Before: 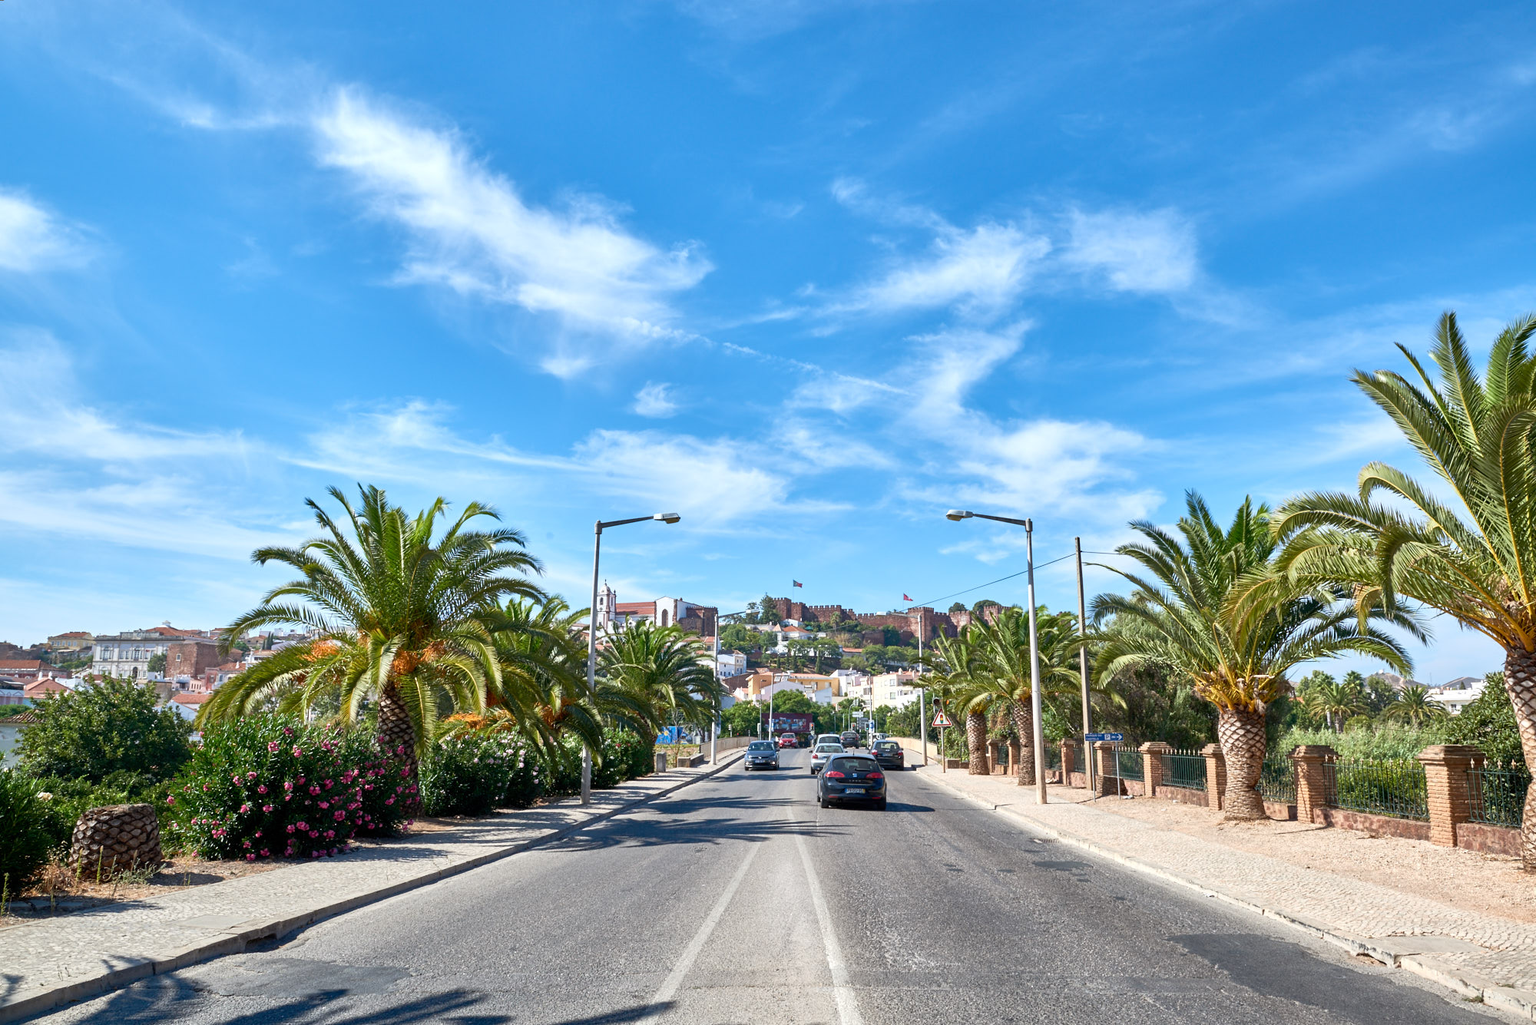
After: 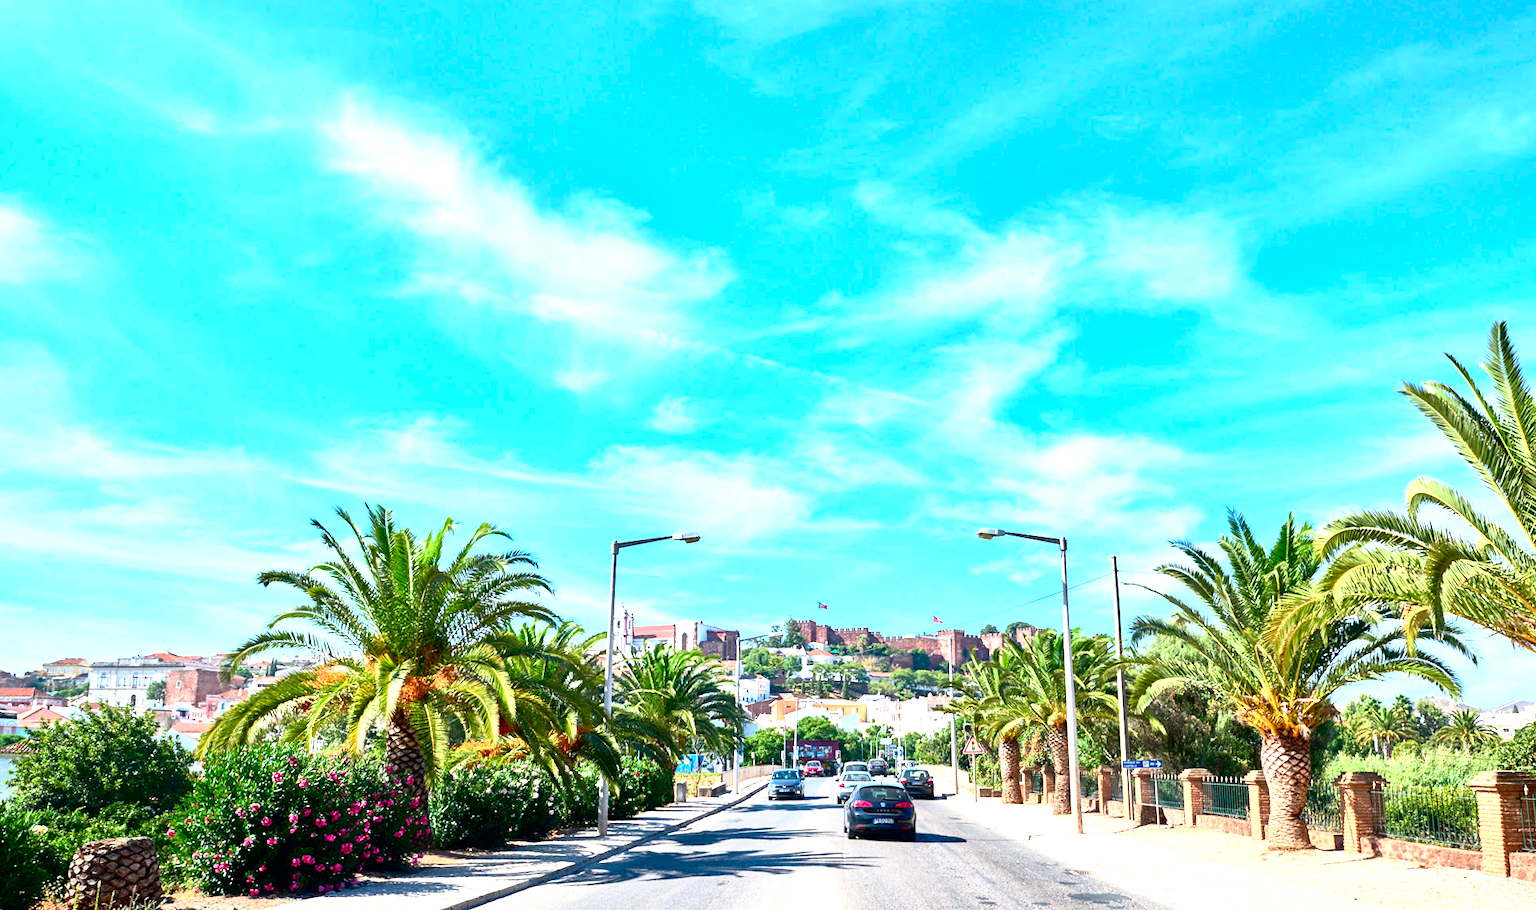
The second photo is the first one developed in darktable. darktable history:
tone curve: curves: ch0 [(0, 0) (0.139, 0.067) (0.319, 0.269) (0.498, 0.505) (0.725, 0.824) (0.864, 0.945) (0.985, 1)]; ch1 [(0, 0) (0.291, 0.197) (0.456, 0.426) (0.495, 0.488) (0.557, 0.578) (0.599, 0.644) (0.702, 0.786) (1, 1)]; ch2 [(0, 0) (0.125, 0.089) (0.353, 0.329) (0.447, 0.43) (0.557, 0.566) (0.63, 0.667) (1, 1)], color space Lab, independent channels, preserve colors none
crop and rotate: angle 0.2°, left 0.275%, right 3.127%, bottom 14.18%
exposure: exposure 0.935 EV, compensate highlight preservation false
